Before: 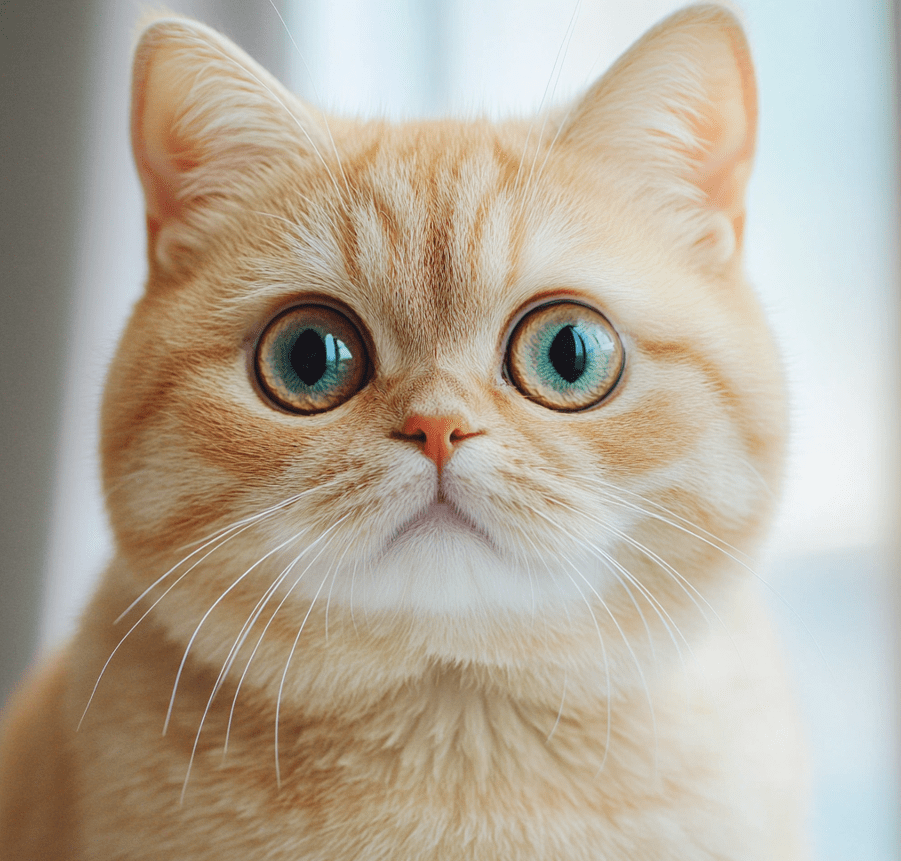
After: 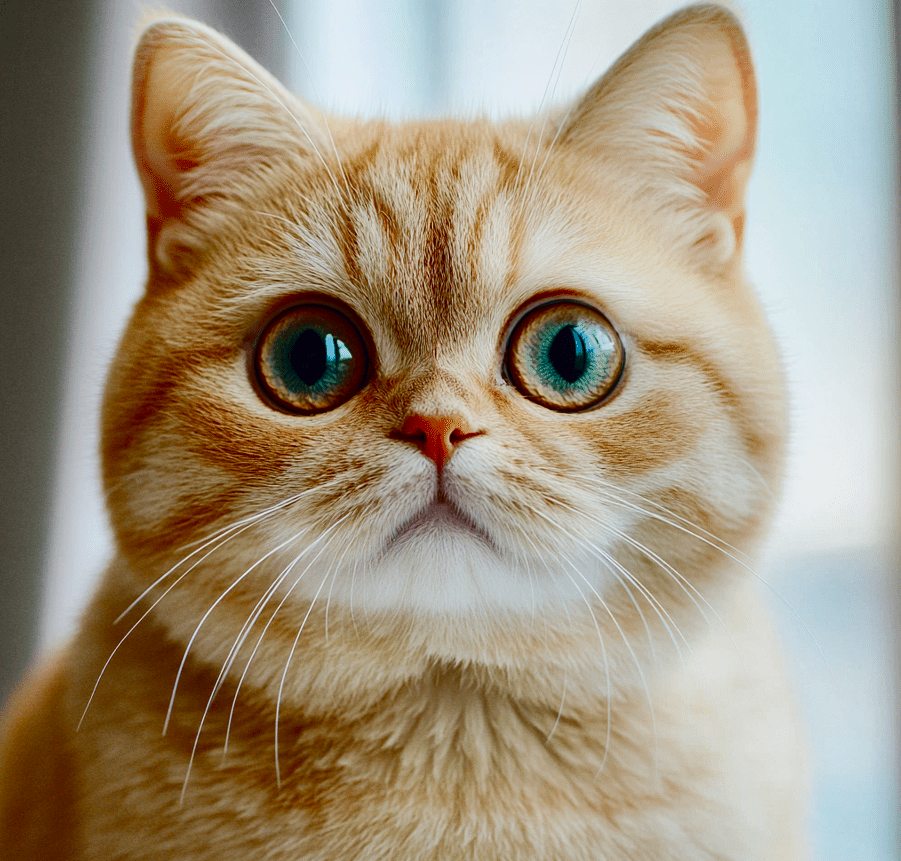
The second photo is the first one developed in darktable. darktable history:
tone equalizer: on, module defaults
shadows and highlights: shadows 43.71, white point adjustment -1.46, soften with gaussian
contrast brightness saturation: contrast 0.24, brightness -0.24, saturation 0.14
color balance rgb: perceptual saturation grading › global saturation 20%, perceptual saturation grading › highlights -25%, perceptual saturation grading › shadows 50%
